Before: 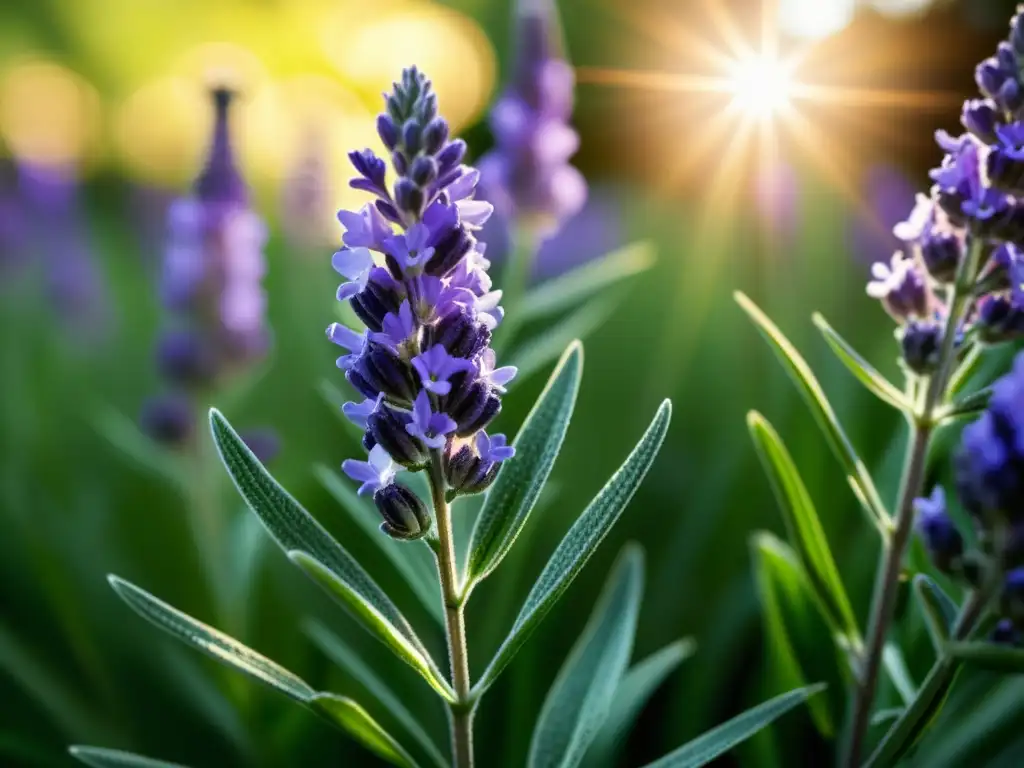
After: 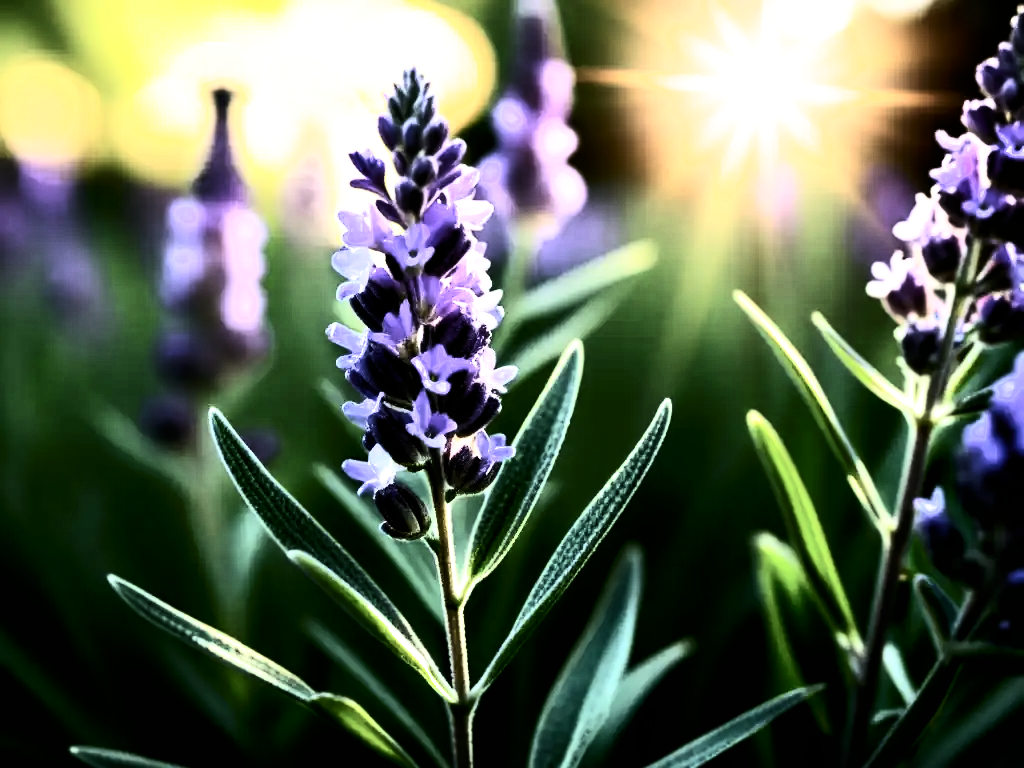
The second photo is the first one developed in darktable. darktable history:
filmic rgb: black relative exposure -8.2 EV, white relative exposure 2.2 EV, threshold 3 EV, hardness 7.11, latitude 85.74%, contrast 1.696, highlights saturation mix -4%, shadows ↔ highlights balance -2.69%, color science v5 (2021), contrast in shadows safe, contrast in highlights safe, enable highlight reconstruction true
contrast brightness saturation: contrast 0.39, brightness 0.1
